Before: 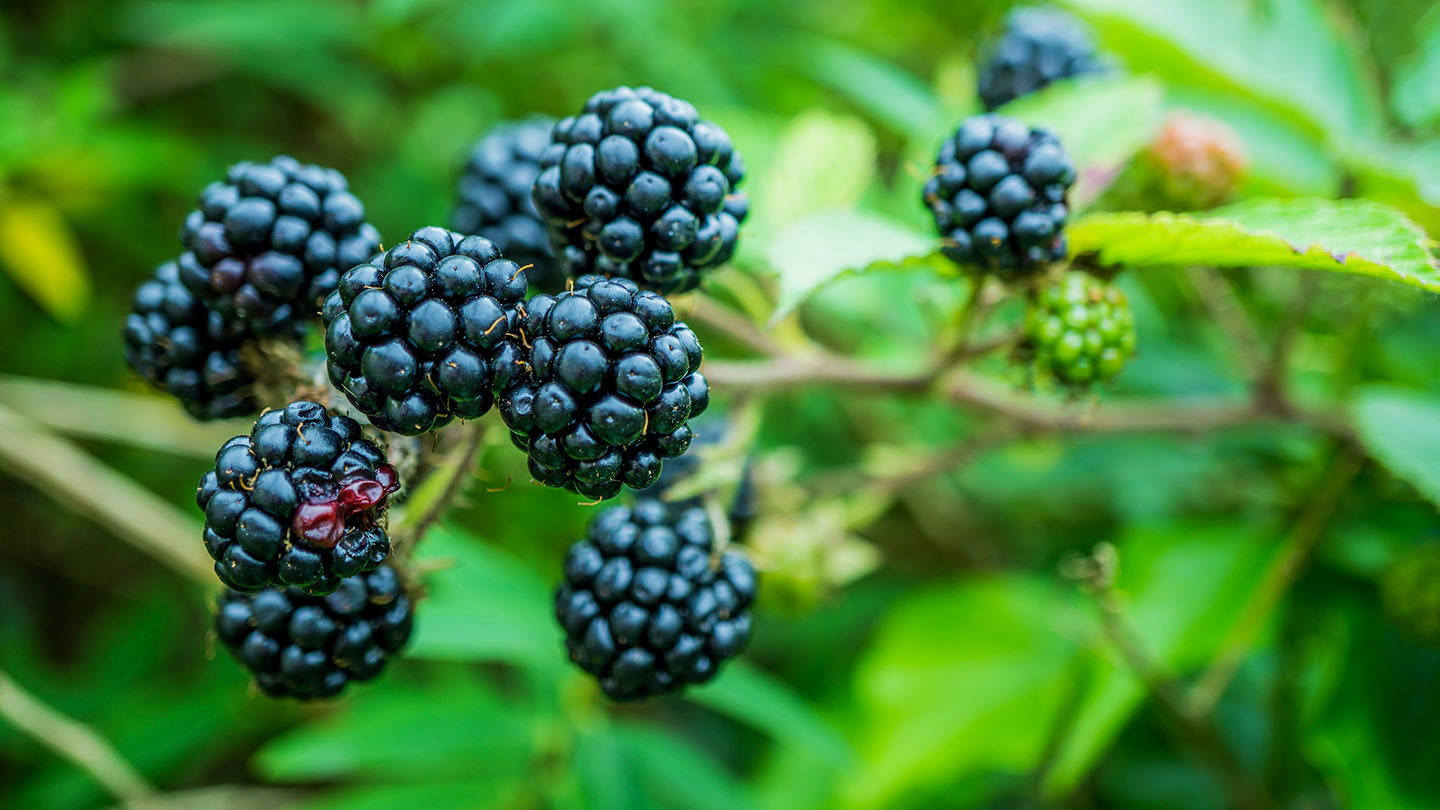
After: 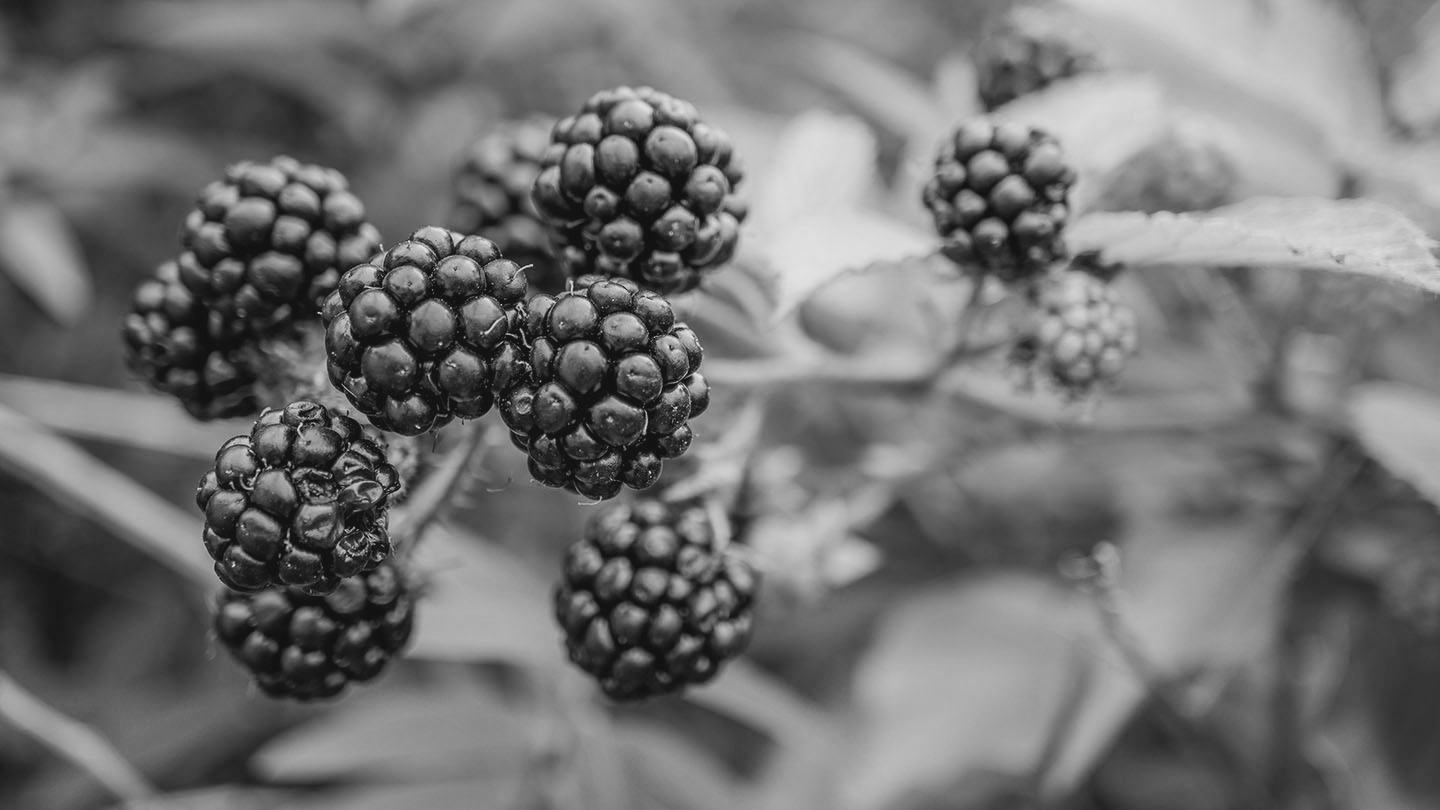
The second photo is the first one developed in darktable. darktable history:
contrast brightness saturation: contrast -0.11
monochrome: on, module defaults
